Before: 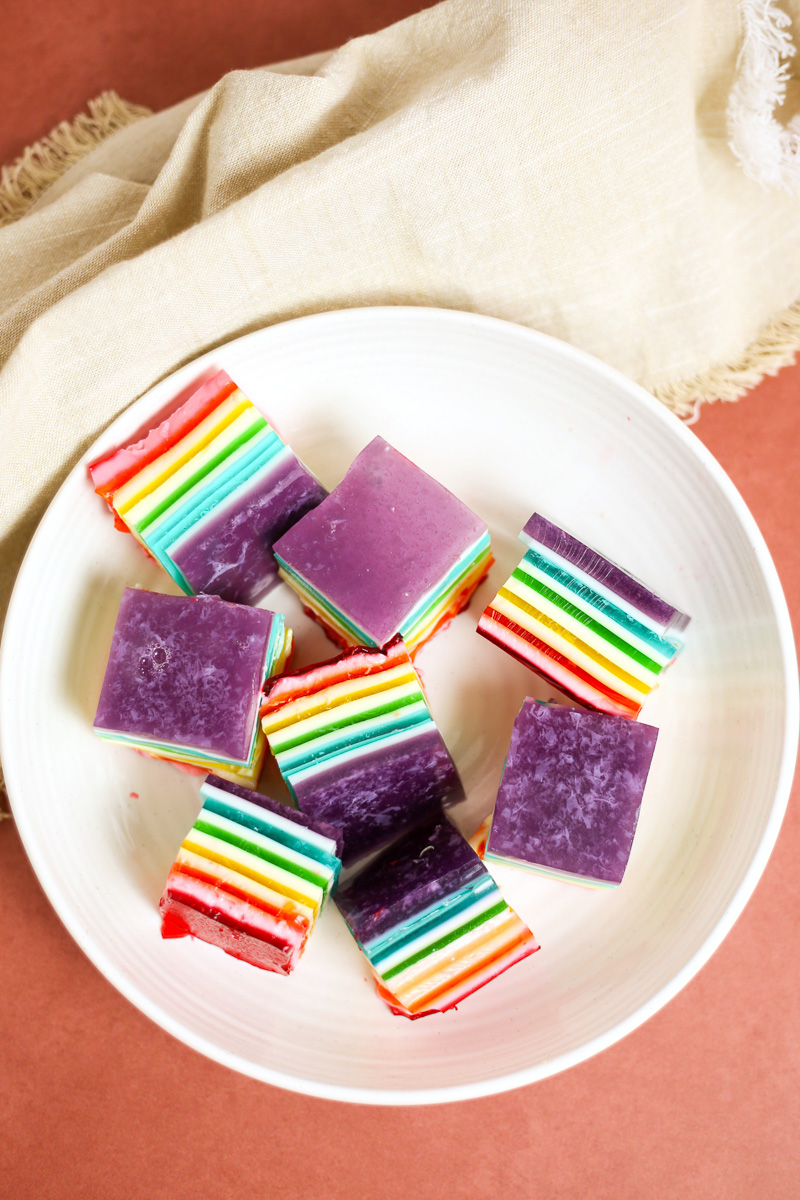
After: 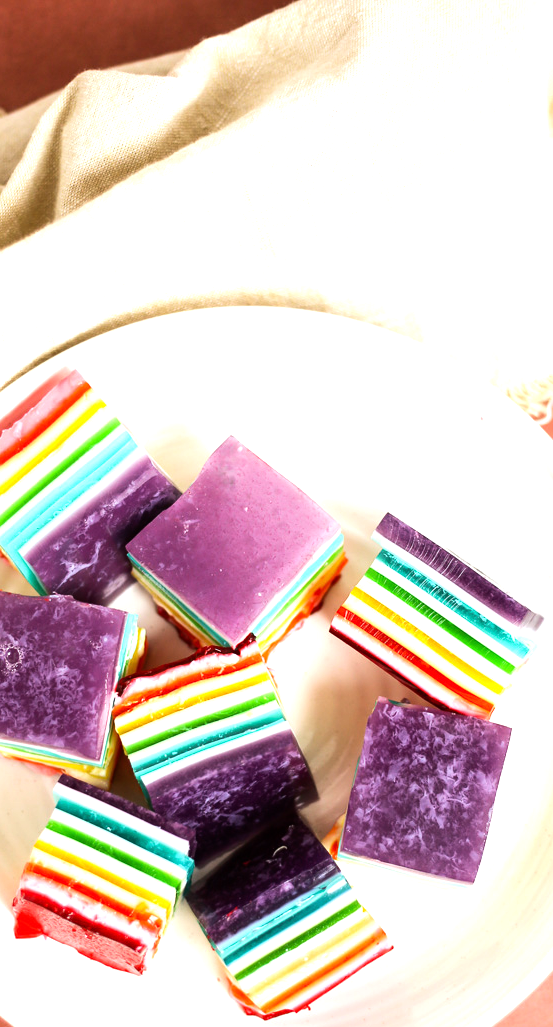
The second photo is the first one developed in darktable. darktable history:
tone equalizer: -8 EV -0.759 EV, -7 EV -0.708 EV, -6 EV -0.597 EV, -5 EV -0.379 EV, -3 EV 0.39 EV, -2 EV 0.6 EV, -1 EV 0.687 EV, +0 EV 0.738 EV, edges refinement/feathering 500, mask exposure compensation -1.57 EV, preserve details no
crop: left 18.456%, right 12.364%, bottom 14.415%
